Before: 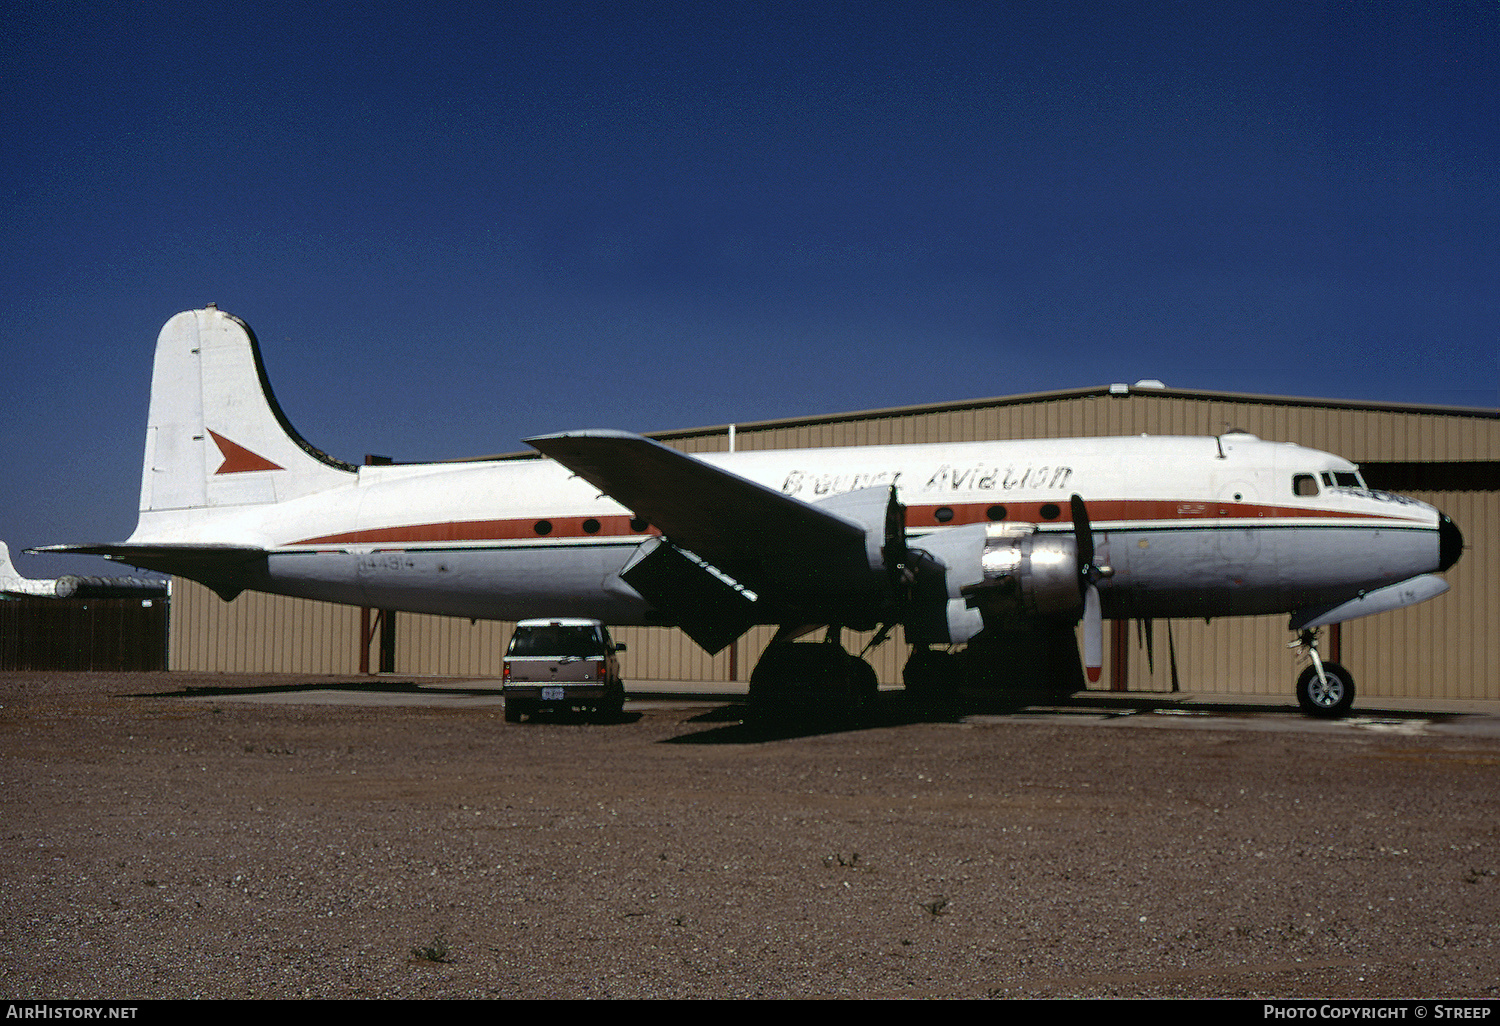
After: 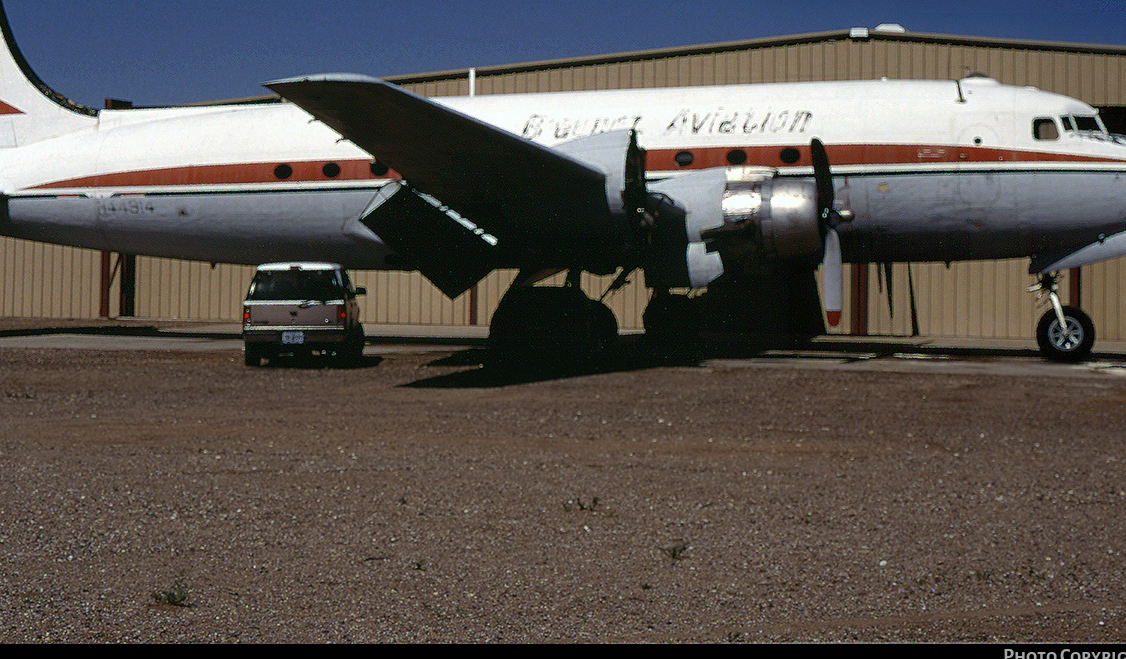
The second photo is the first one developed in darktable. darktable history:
crop and rotate: left 17.36%, top 34.773%, right 7.539%, bottom 0.948%
